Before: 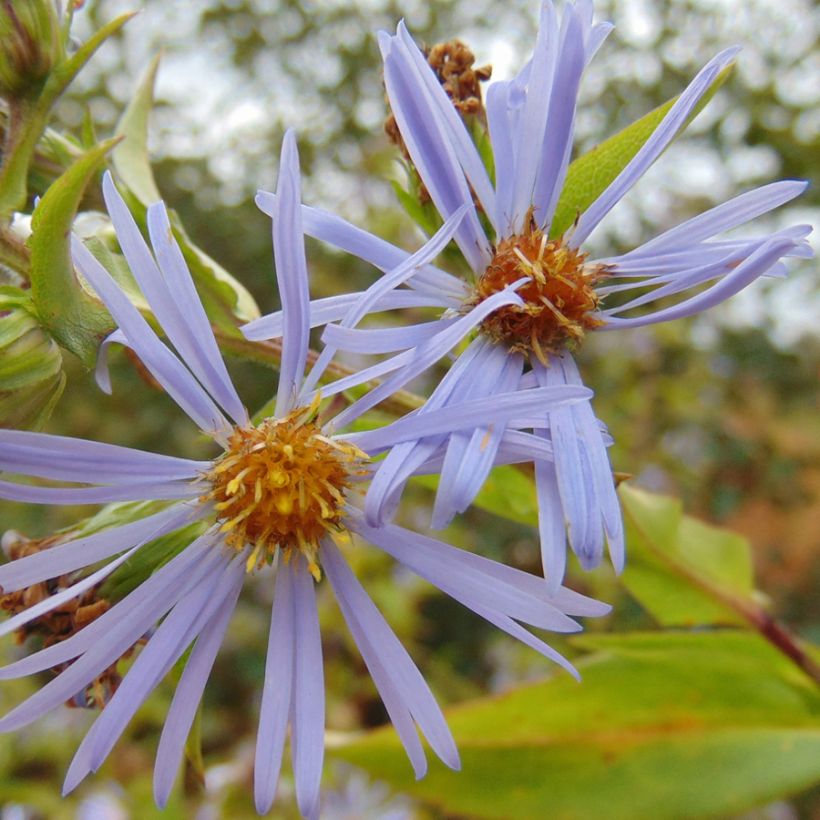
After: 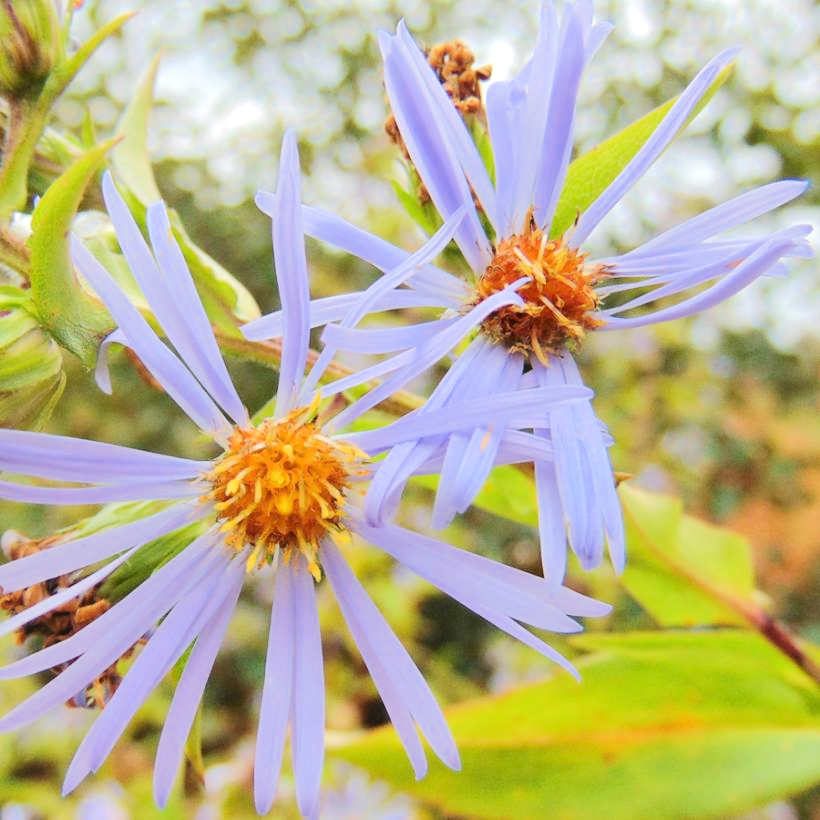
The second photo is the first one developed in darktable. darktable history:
tone equalizer: -7 EV 0.161 EV, -6 EV 0.592 EV, -5 EV 1.13 EV, -4 EV 1.33 EV, -3 EV 1.15 EV, -2 EV 0.6 EV, -1 EV 0.156 EV, edges refinement/feathering 500, mask exposure compensation -1.57 EV, preserve details no
